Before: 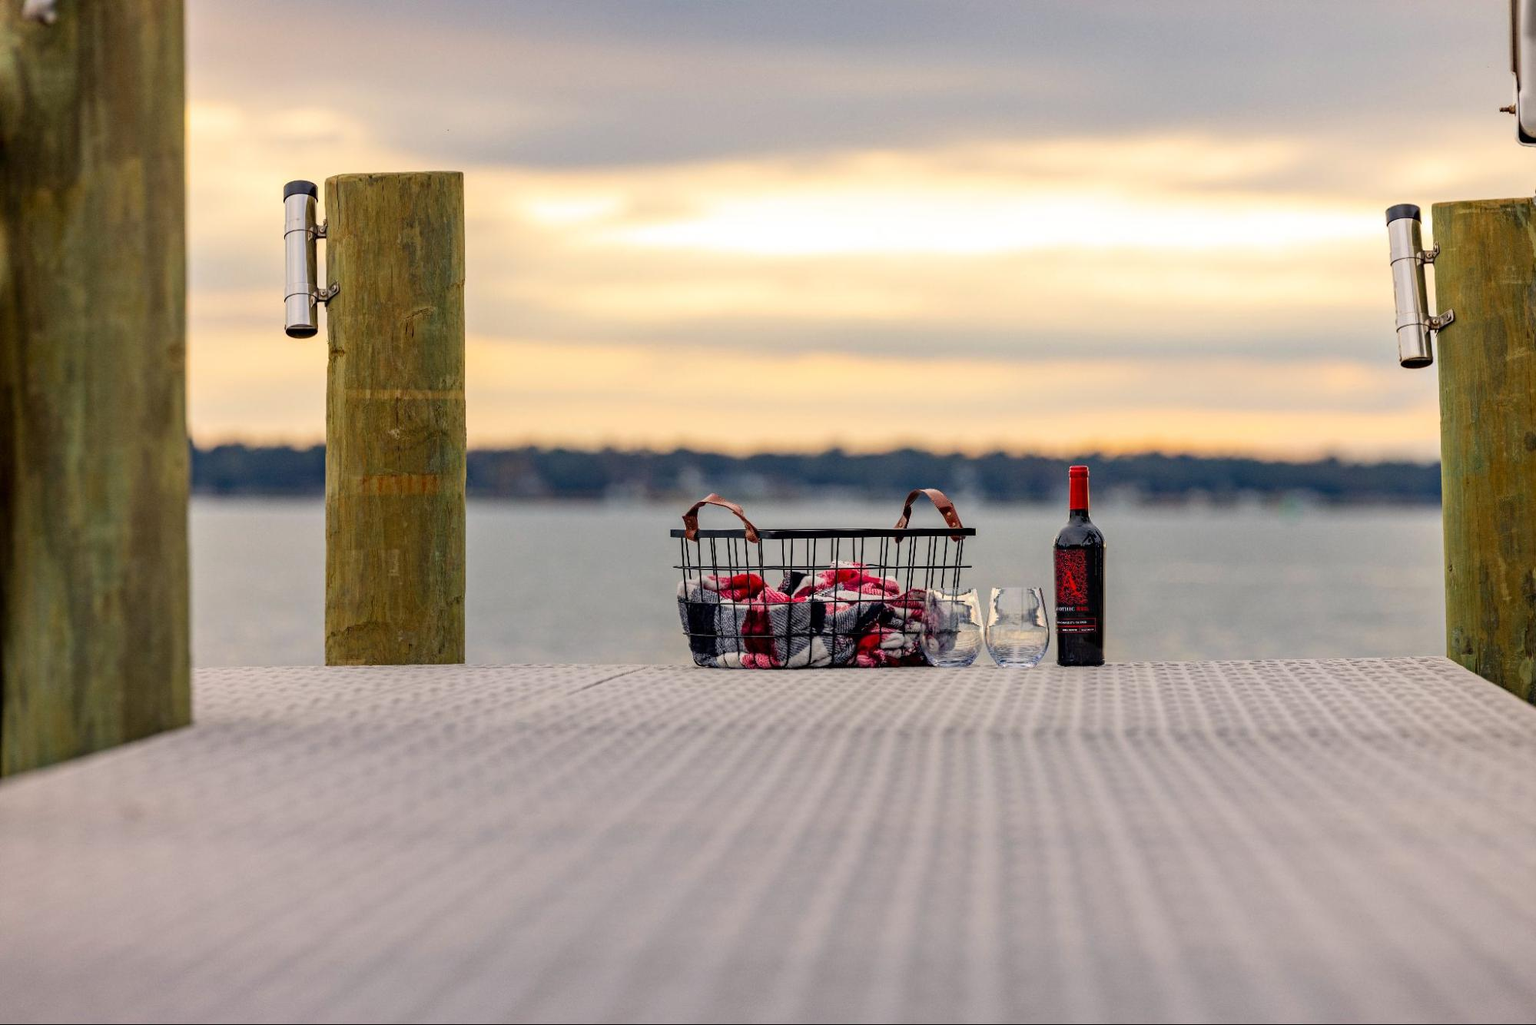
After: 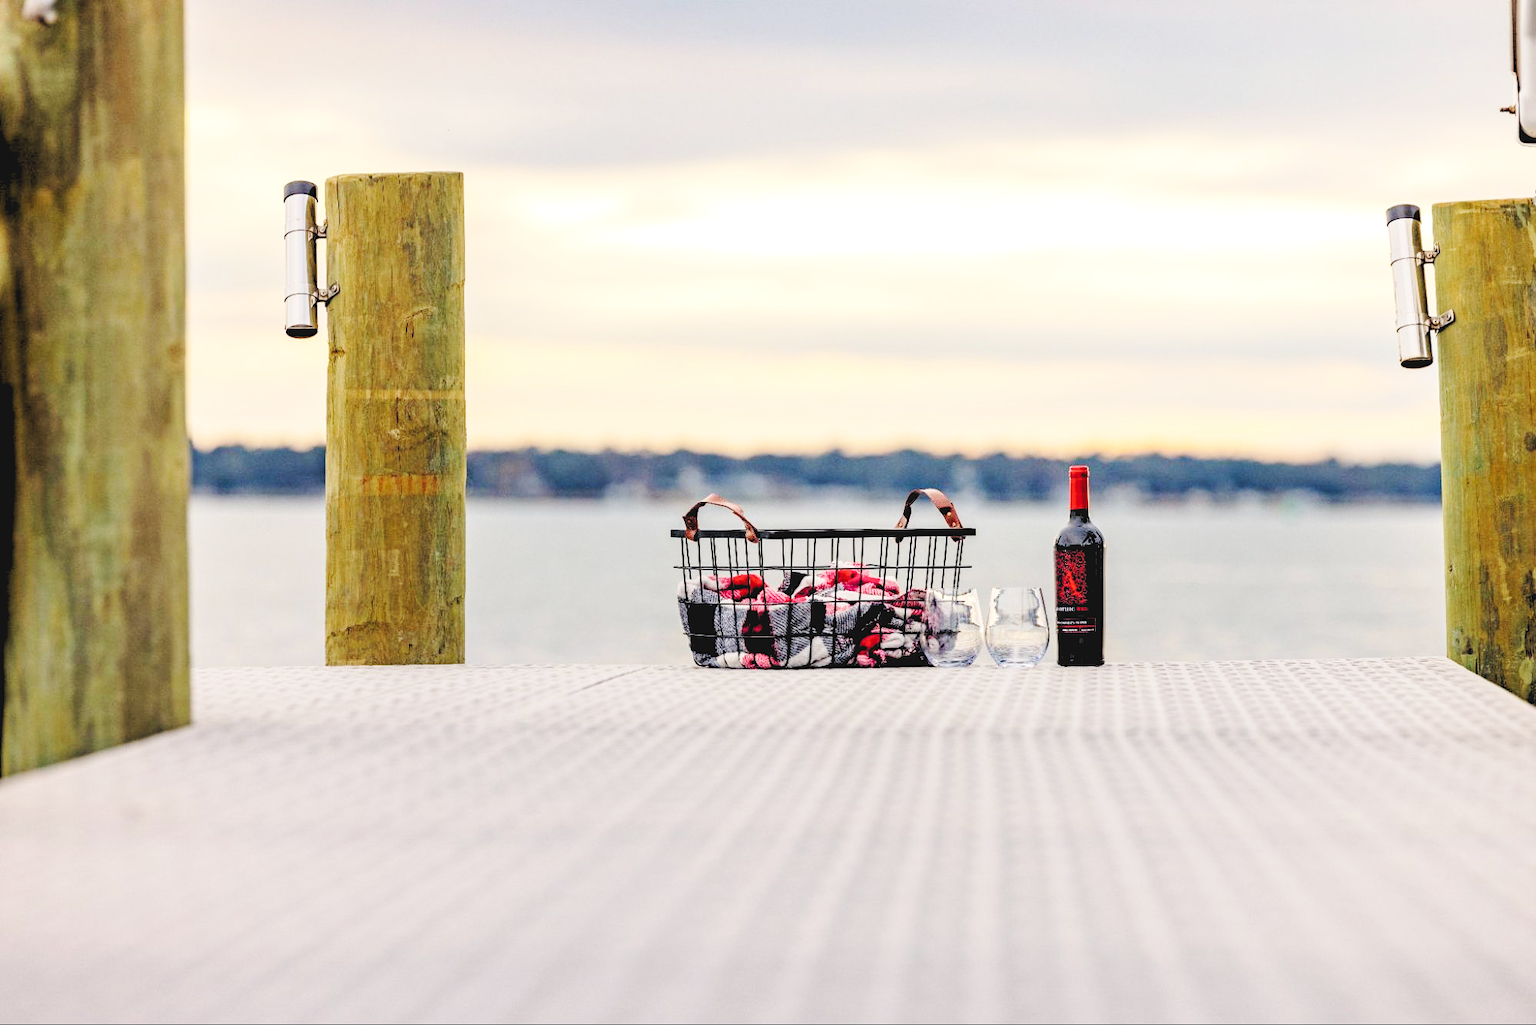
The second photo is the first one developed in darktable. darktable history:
base curve: curves: ch0 [(0, 0.007) (0.028, 0.063) (0.121, 0.311) (0.46, 0.743) (0.859, 0.957) (1, 1)], preserve colors none
rgb levels: levels [[0.013, 0.434, 0.89], [0, 0.5, 1], [0, 0.5, 1]]
